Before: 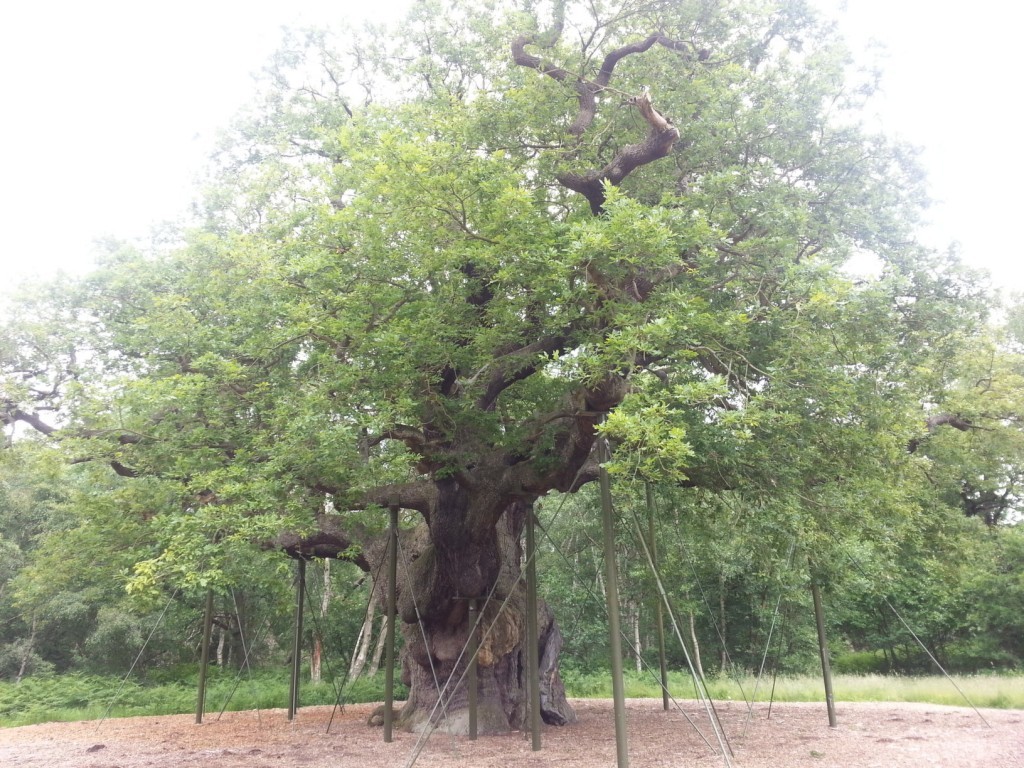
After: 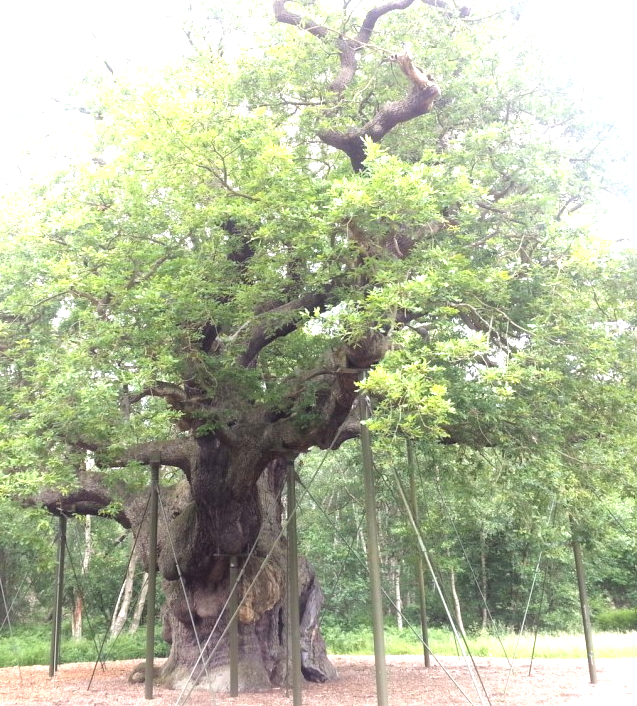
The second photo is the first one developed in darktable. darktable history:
tone equalizer: -8 EV -1.1 EV, -7 EV -1 EV, -6 EV -0.891 EV, -5 EV -0.55 EV, -3 EV 0.579 EV, -2 EV 0.871 EV, -1 EV 0.988 EV, +0 EV 1.06 EV
crop and rotate: left 23.377%, top 5.642%, right 14.402%, bottom 2.361%
